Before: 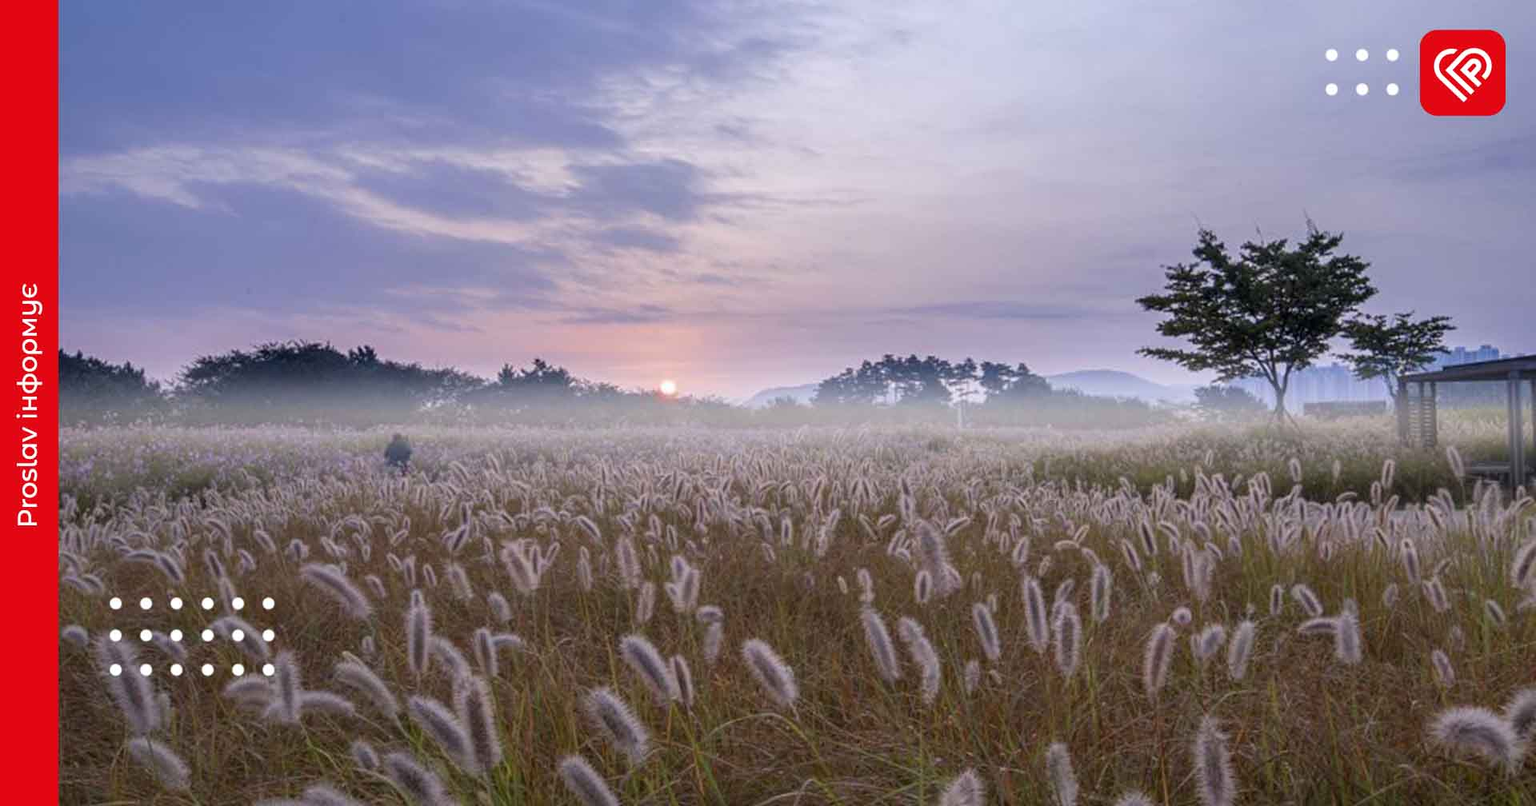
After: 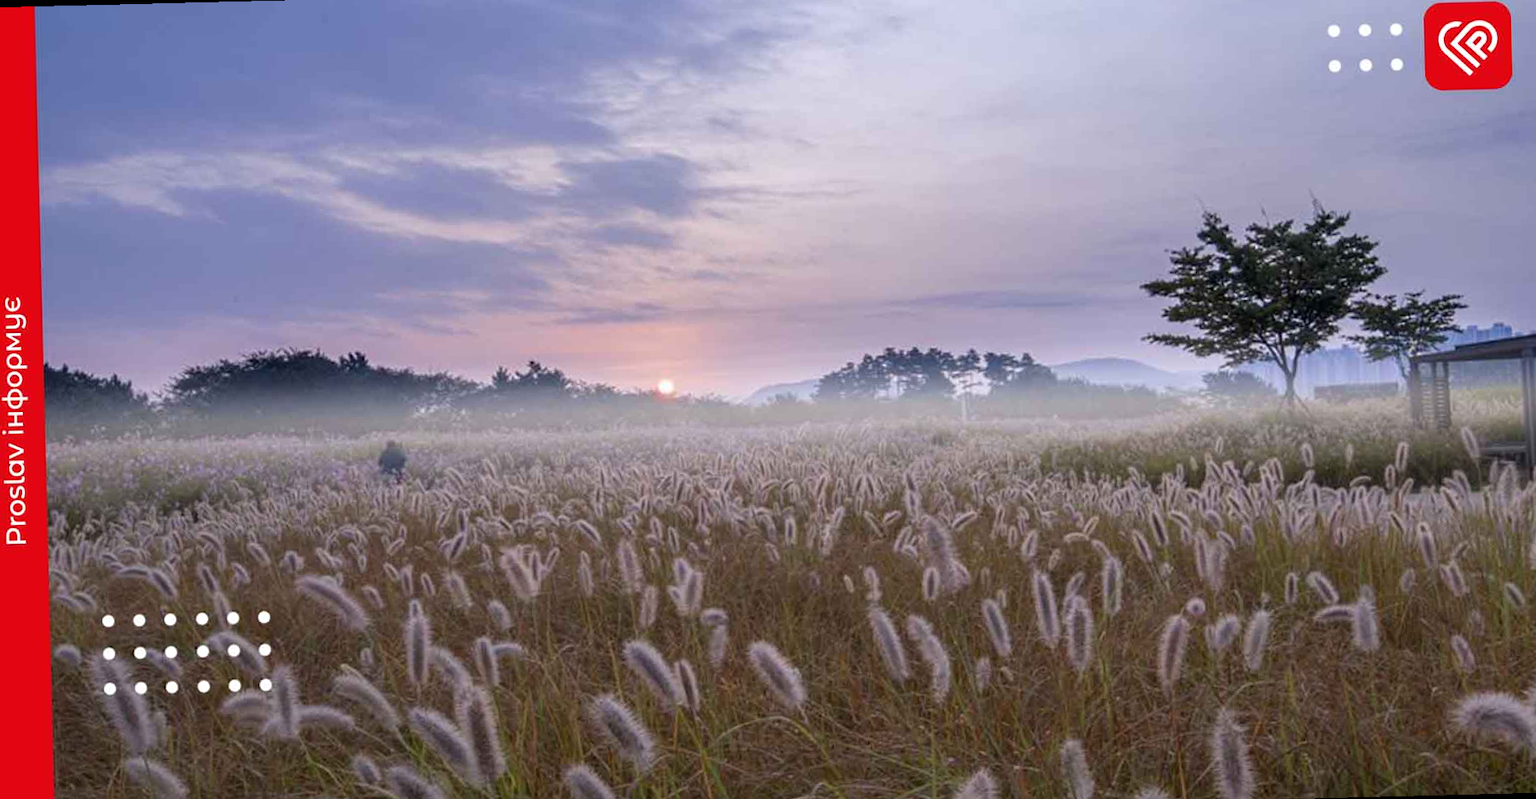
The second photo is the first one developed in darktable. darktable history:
rotate and perspective: rotation -1.42°, crop left 0.016, crop right 0.984, crop top 0.035, crop bottom 0.965
sharpen: radius 5.325, amount 0.312, threshold 26.433
